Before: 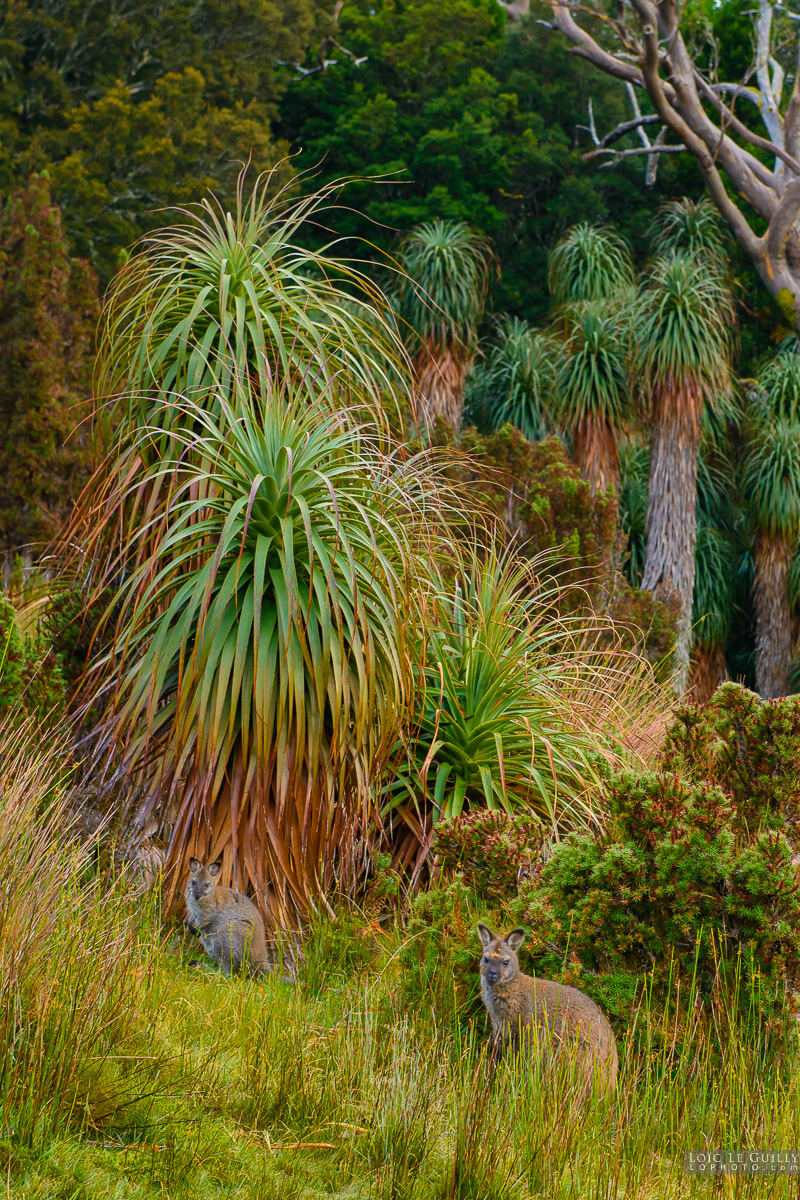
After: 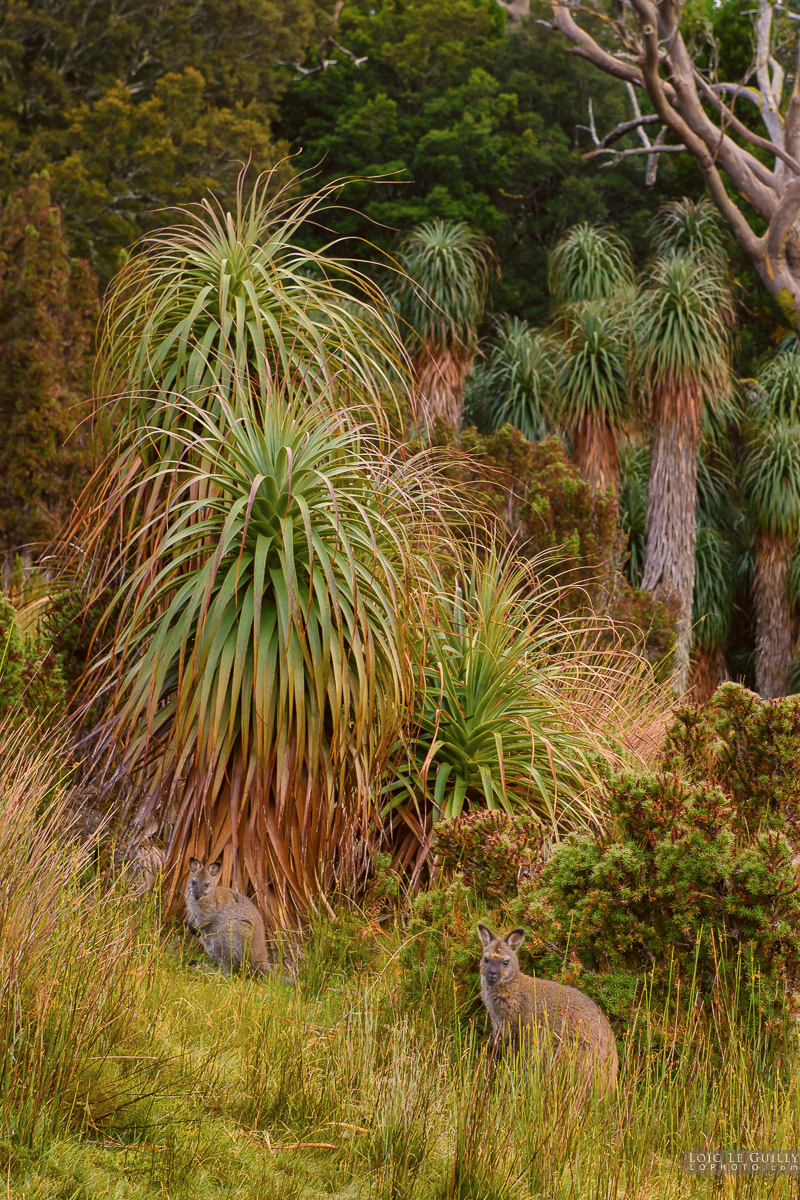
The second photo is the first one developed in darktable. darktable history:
color correction: highlights a* 10.21, highlights b* 9.79, shadows a* 8.61, shadows b* 7.88, saturation 0.8
color balance: mode lift, gamma, gain (sRGB), lift [1, 1, 1.022, 1.026]
